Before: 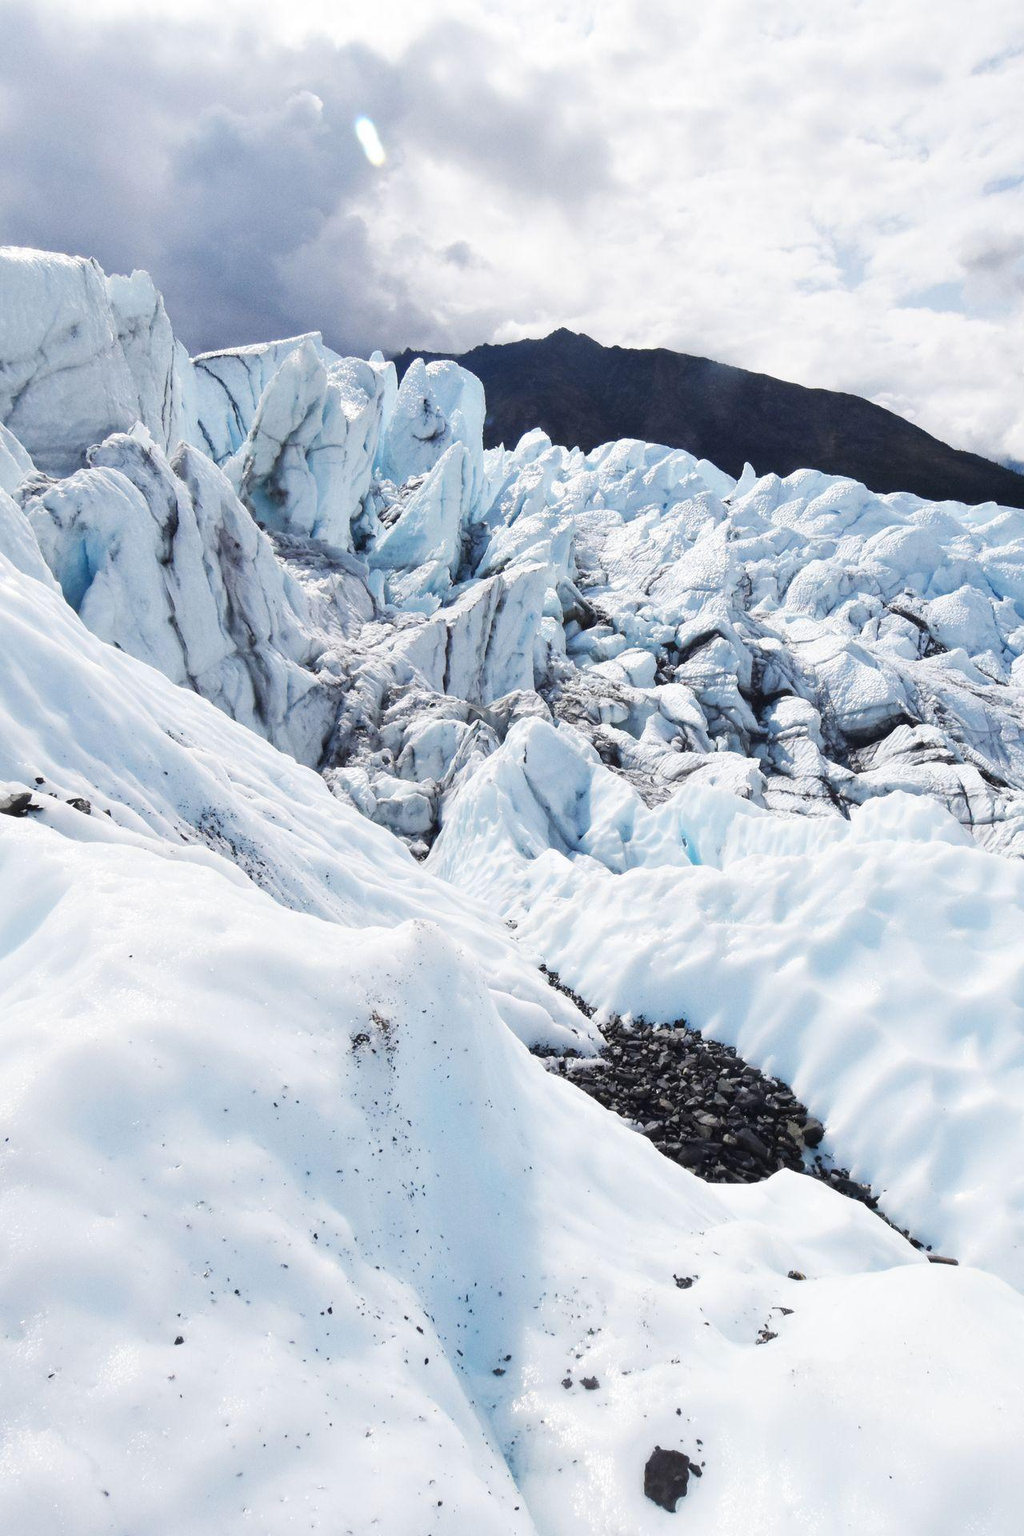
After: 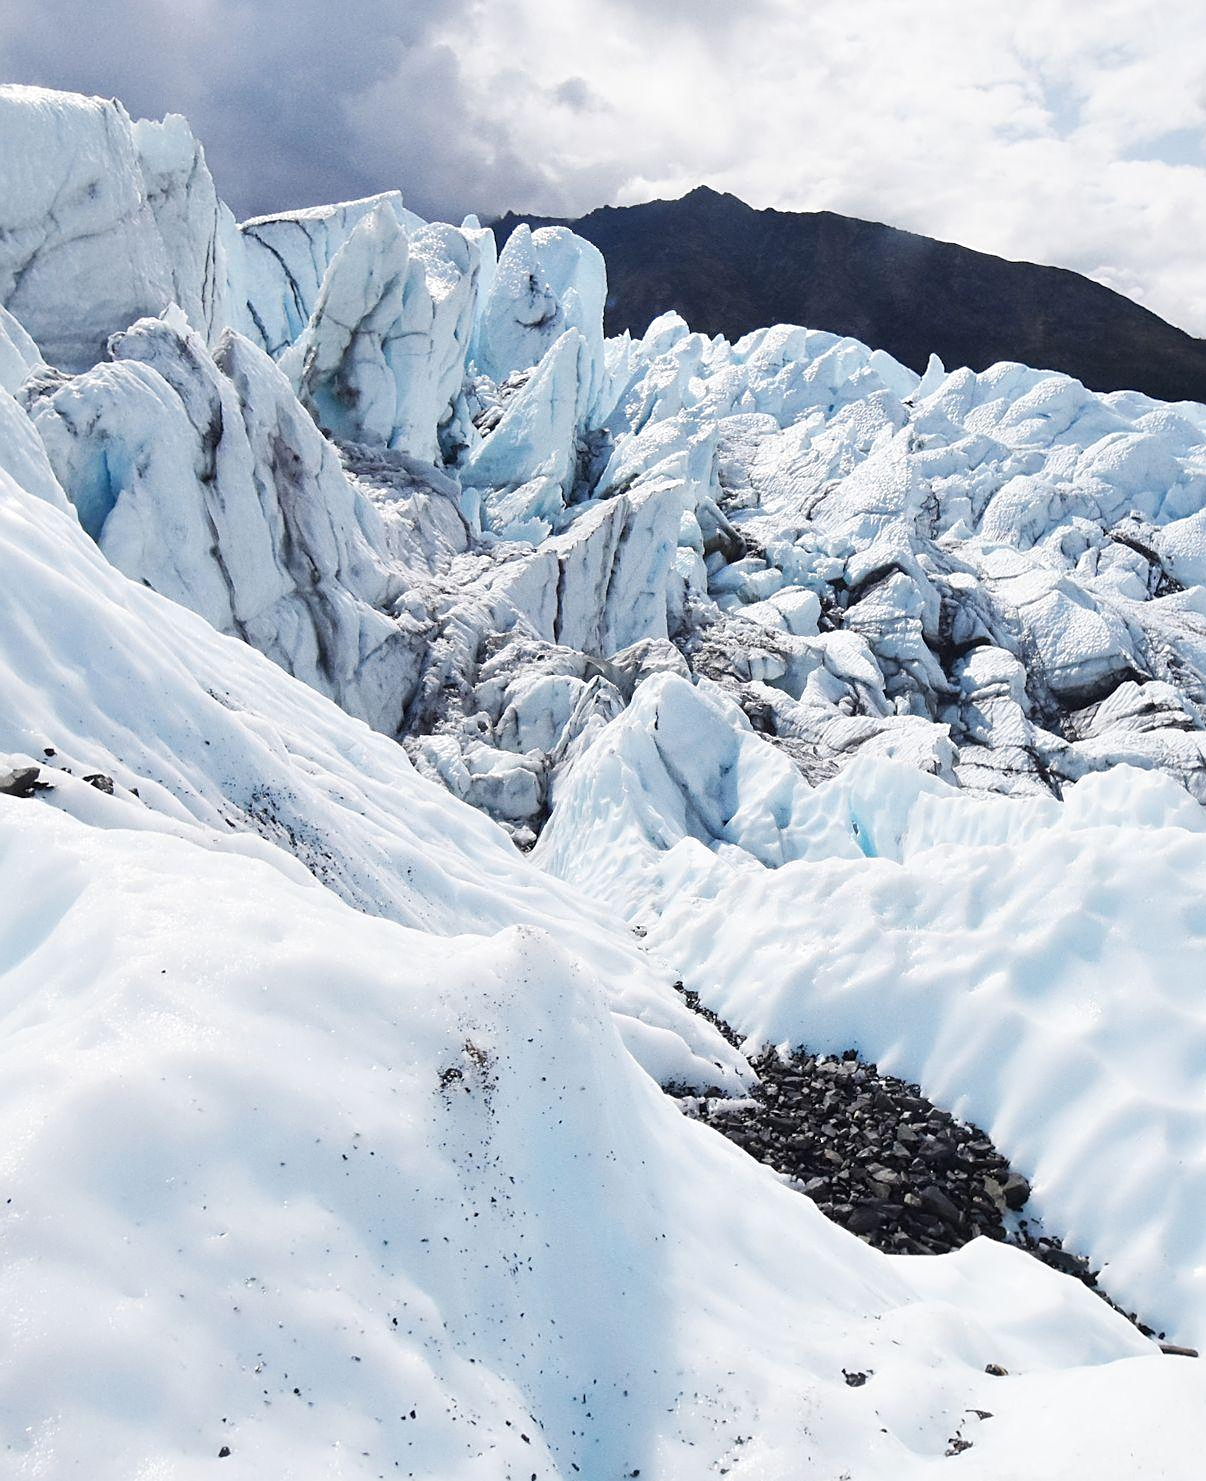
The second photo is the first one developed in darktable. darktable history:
crop and rotate: angle 0.043°, top 11.627%, right 5.652%, bottom 11.148%
sharpen: on, module defaults
